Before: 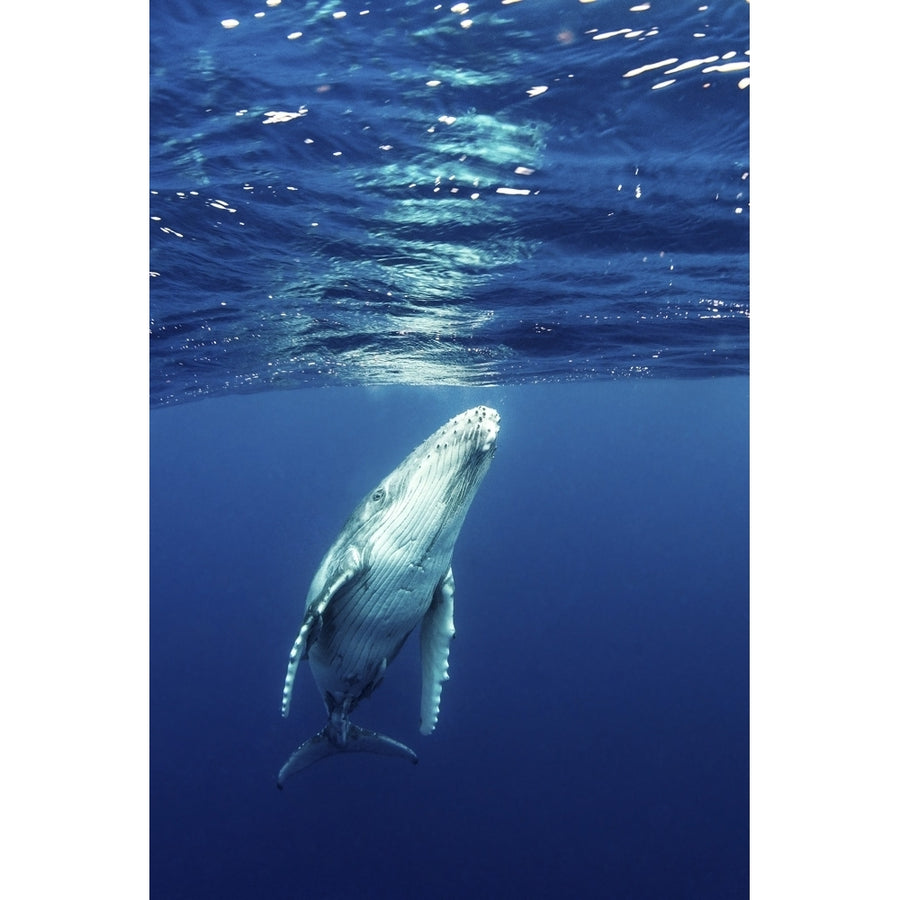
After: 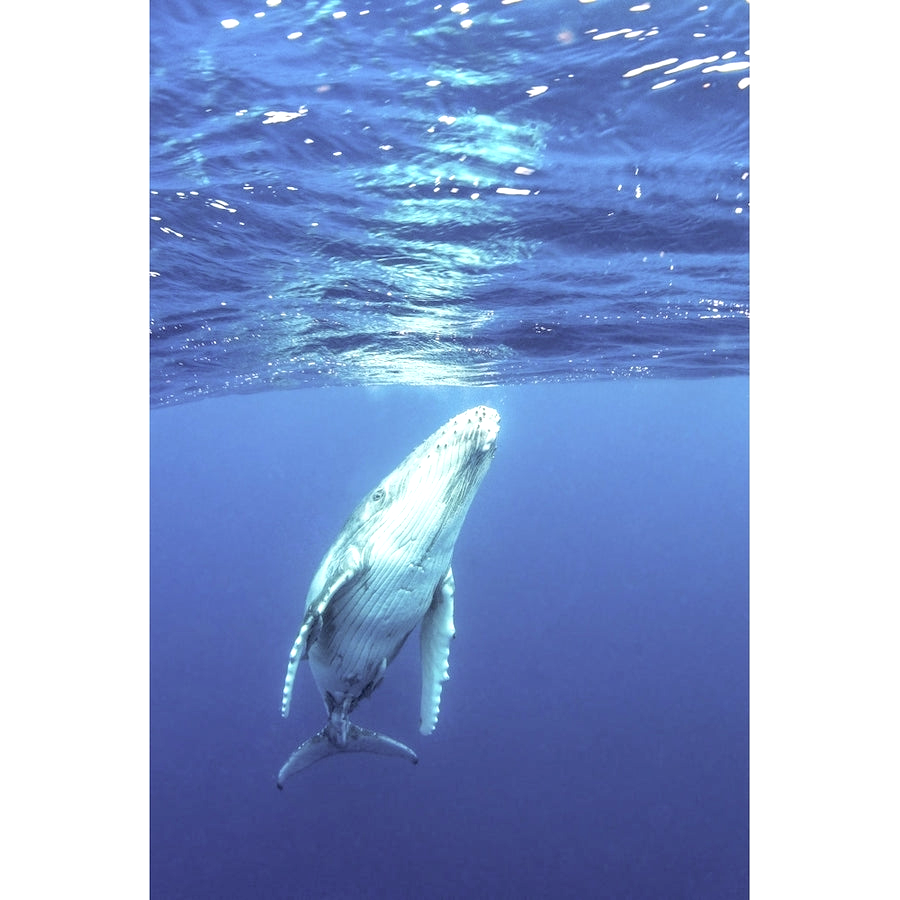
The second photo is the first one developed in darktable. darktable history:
contrast brightness saturation: brightness 0.28
exposure: black level correction 0.001, exposure 0.5 EV, compensate exposure bias true, compensate highlight preservation false
local contrast: highlights 100%, shadows 100%, detail 120%, midtone range 0.2
